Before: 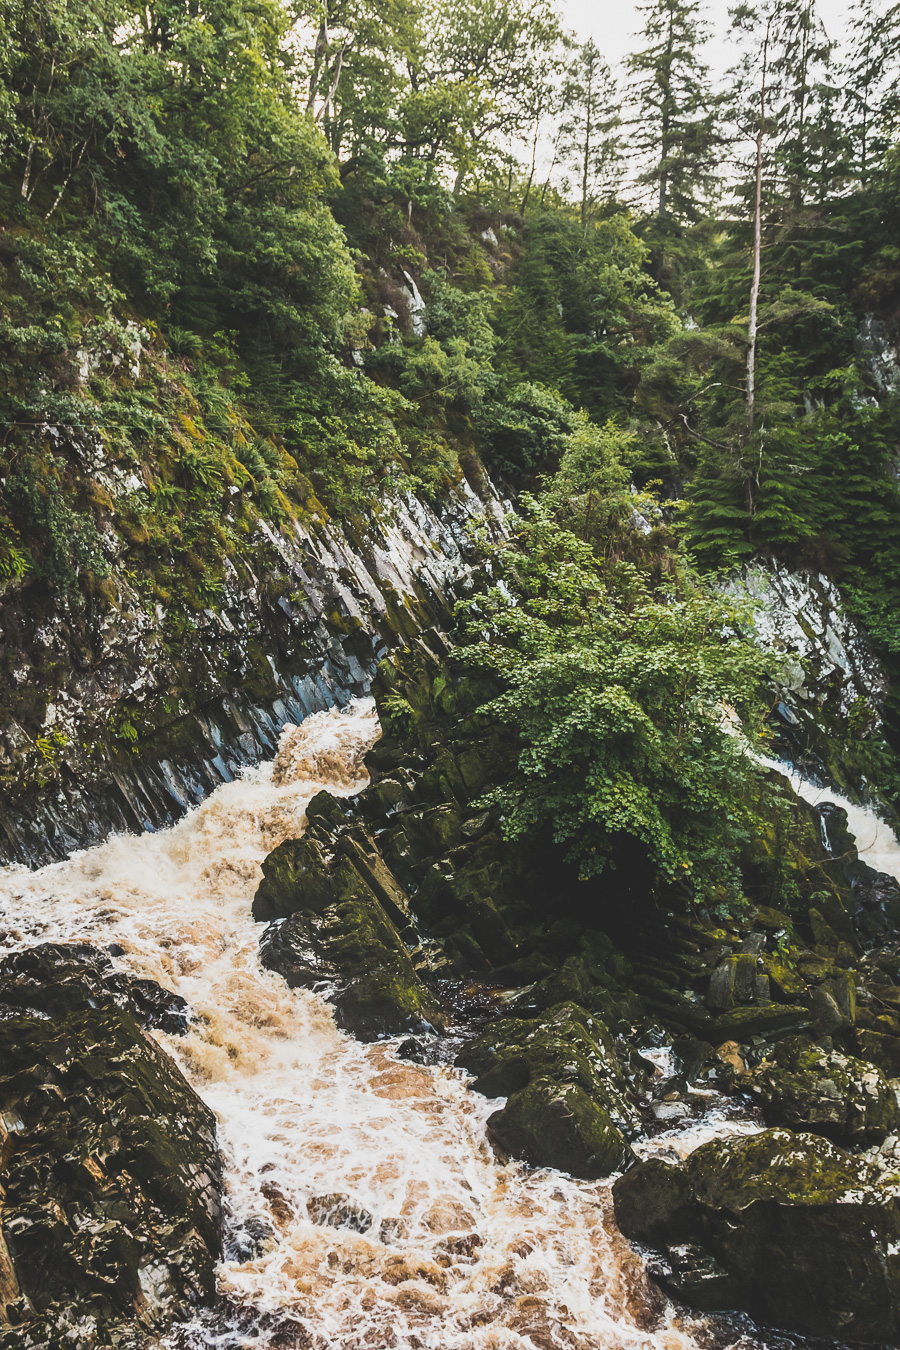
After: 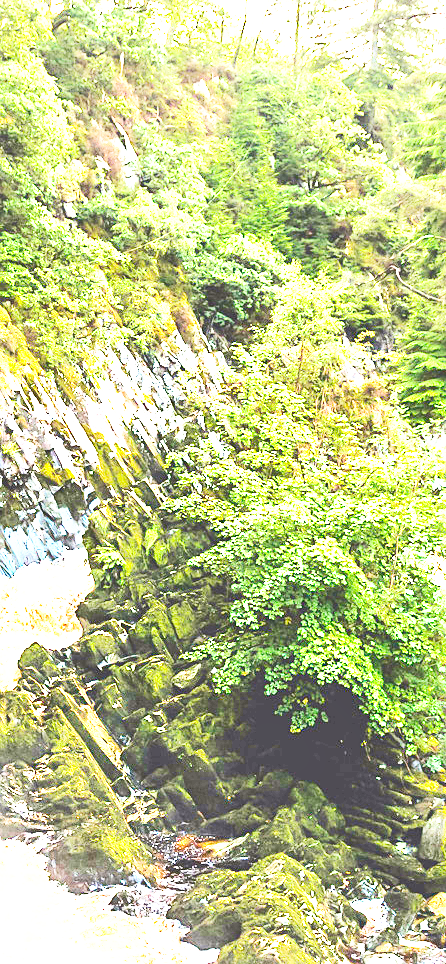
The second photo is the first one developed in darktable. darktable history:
crop: left 32.075%, top 10.976%, right 18.355%, bottom 17.596%
exposure: black level correction 0.005, exposure 2.084 EV, compensate highlight preservation false
base curve: curves: ch0 [(0, 0) (0.007, 0.004) (0.027, 0.03) (0.046, 0.07) (0.207, 0.54) (0.442, 0.872) (0.673, 0.972) (1, 1)], preserve colors none
white balance: red 1.009, blue 1.027
contrast brightness saturation: contrast 0.26, brightness 0.02, saturation 0.87
sharpen: amount 0.2
shadows and highlights: shadows 37.27, highlights -28.18, soften with gaussian
